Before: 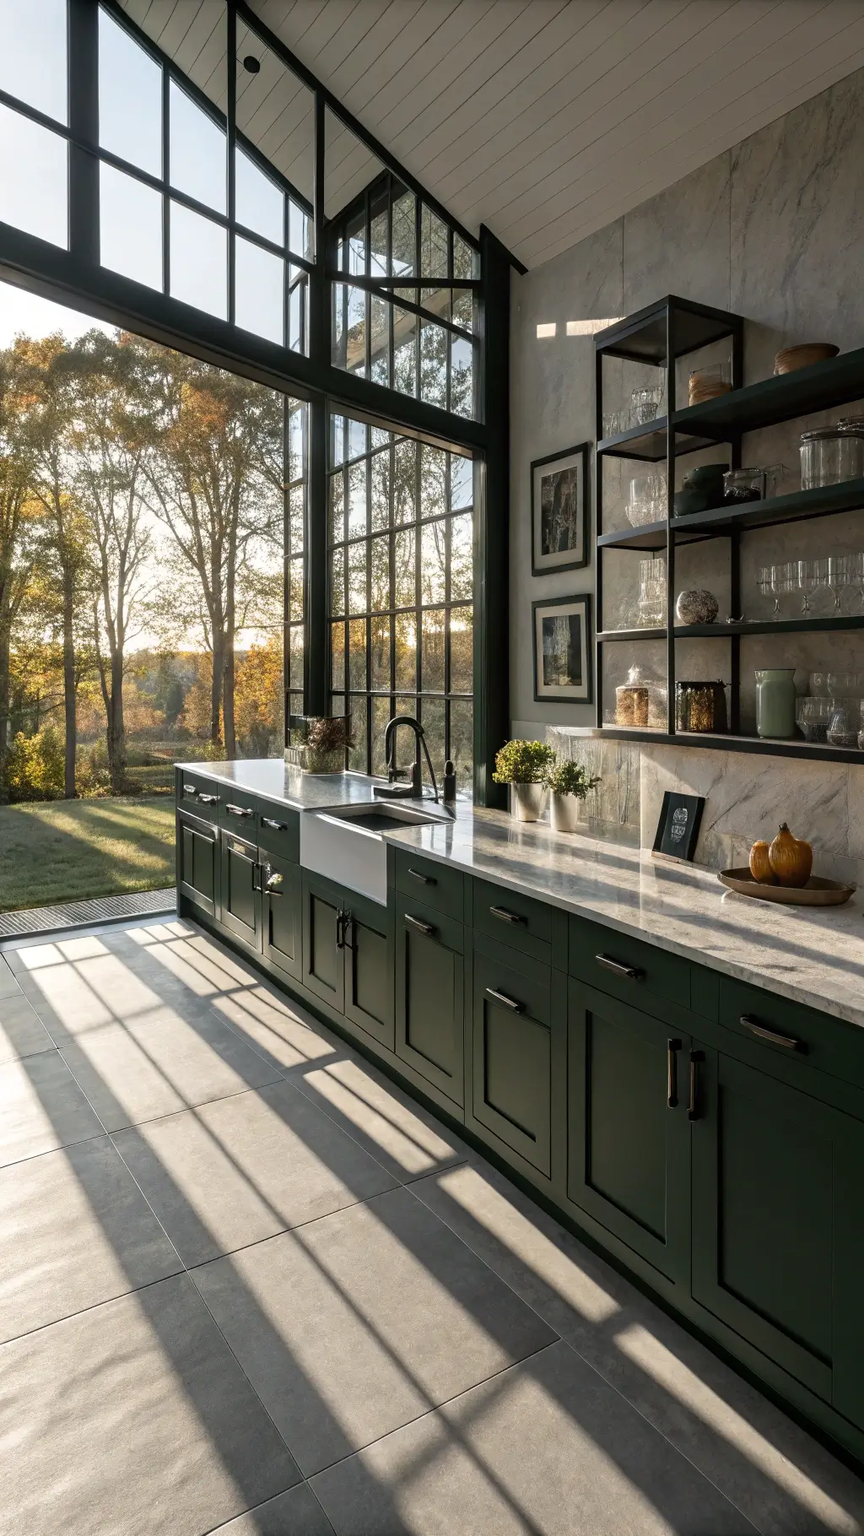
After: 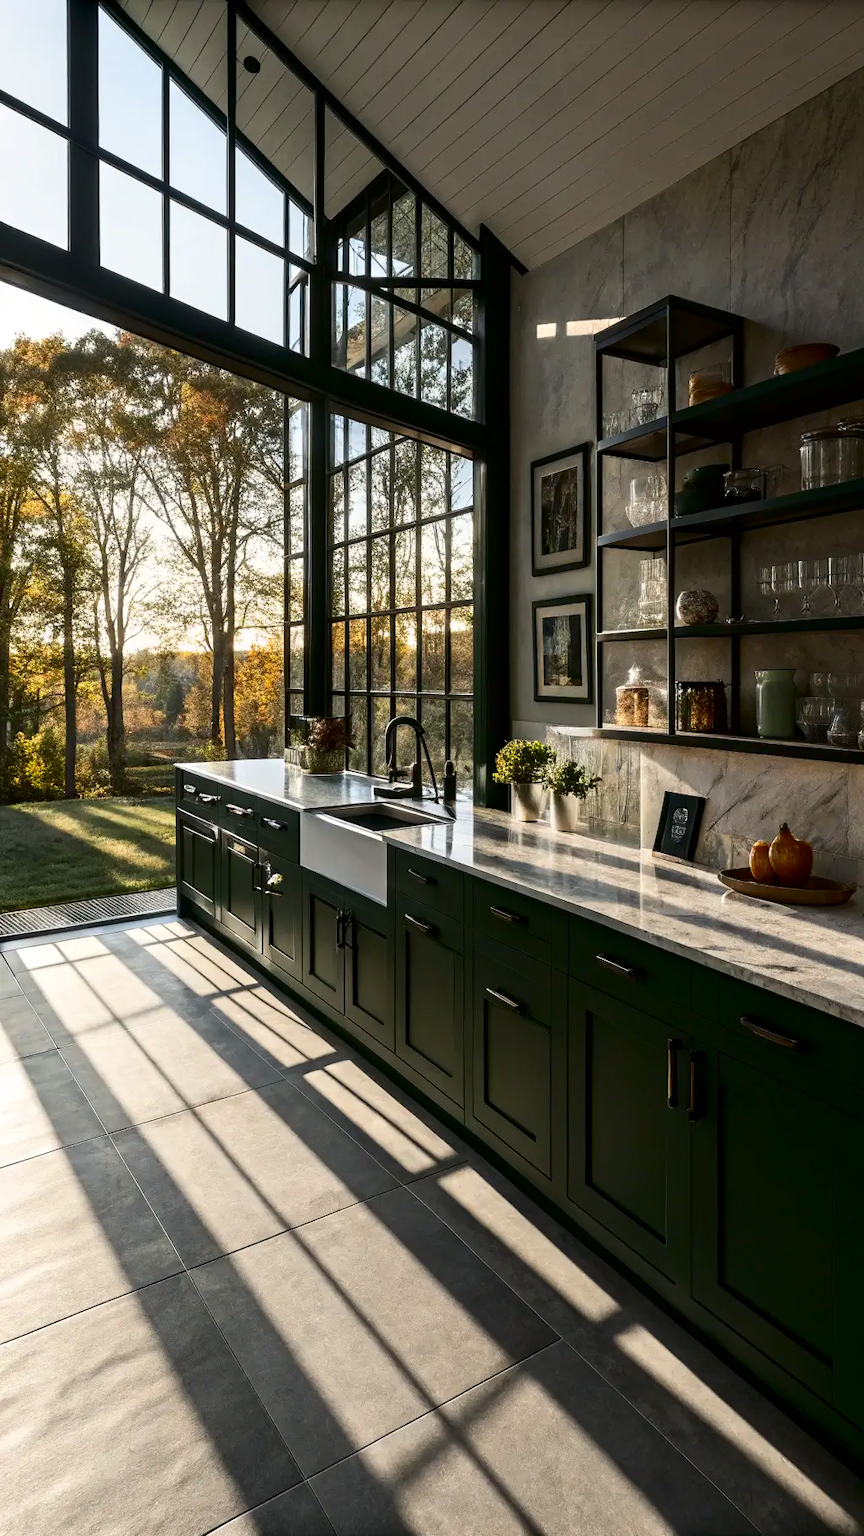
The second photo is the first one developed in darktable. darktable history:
contrast brightness saturation: contrast 0.209, brightness -0.111, saturation 0.215
